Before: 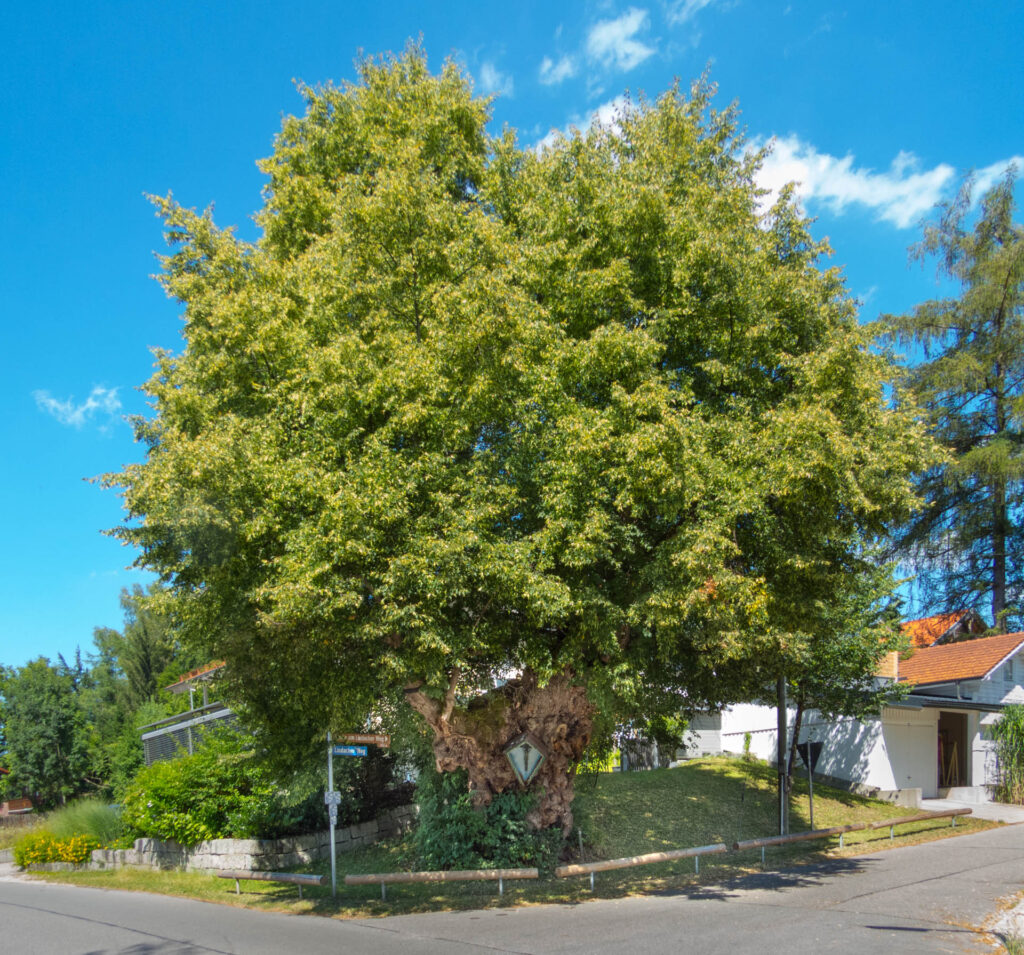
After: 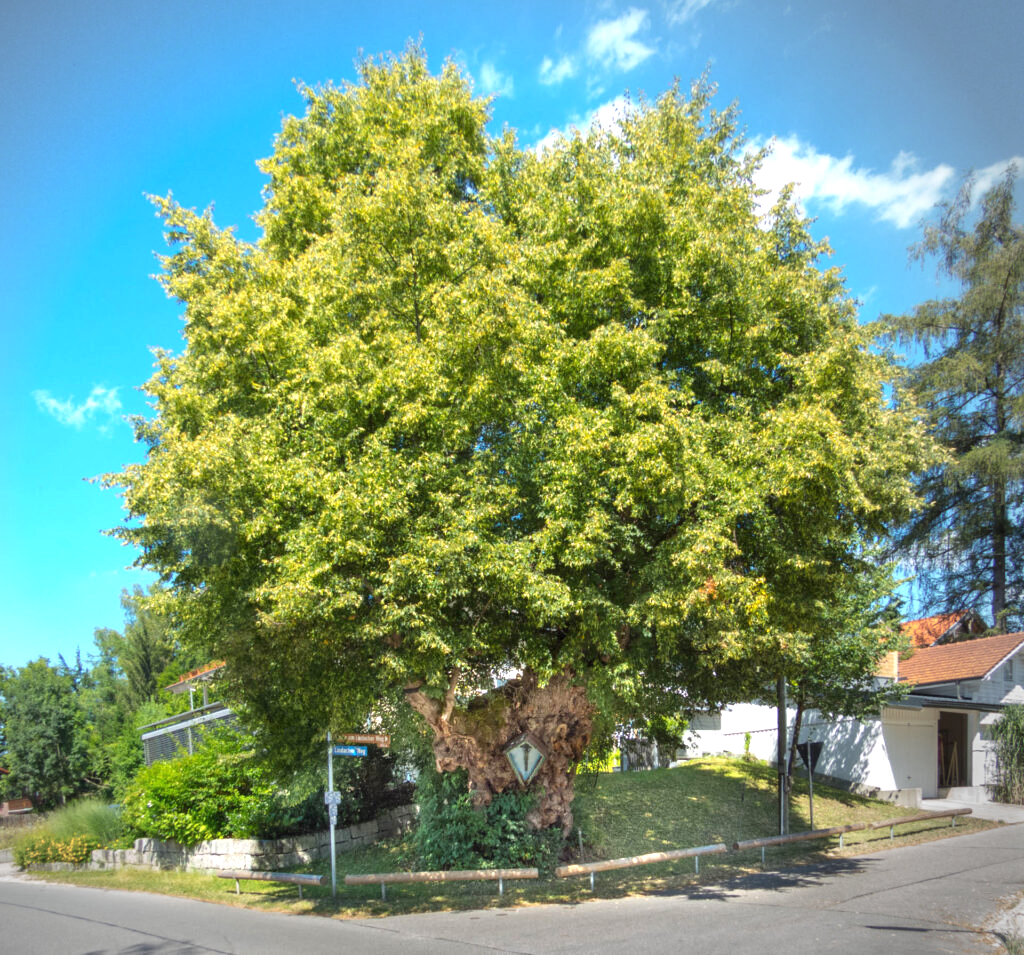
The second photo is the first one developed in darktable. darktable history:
vignetting: center (-0.15, 0.013)
exposure: black level correction 0, exposure 0.7 EV, compensate highlight preservation false
